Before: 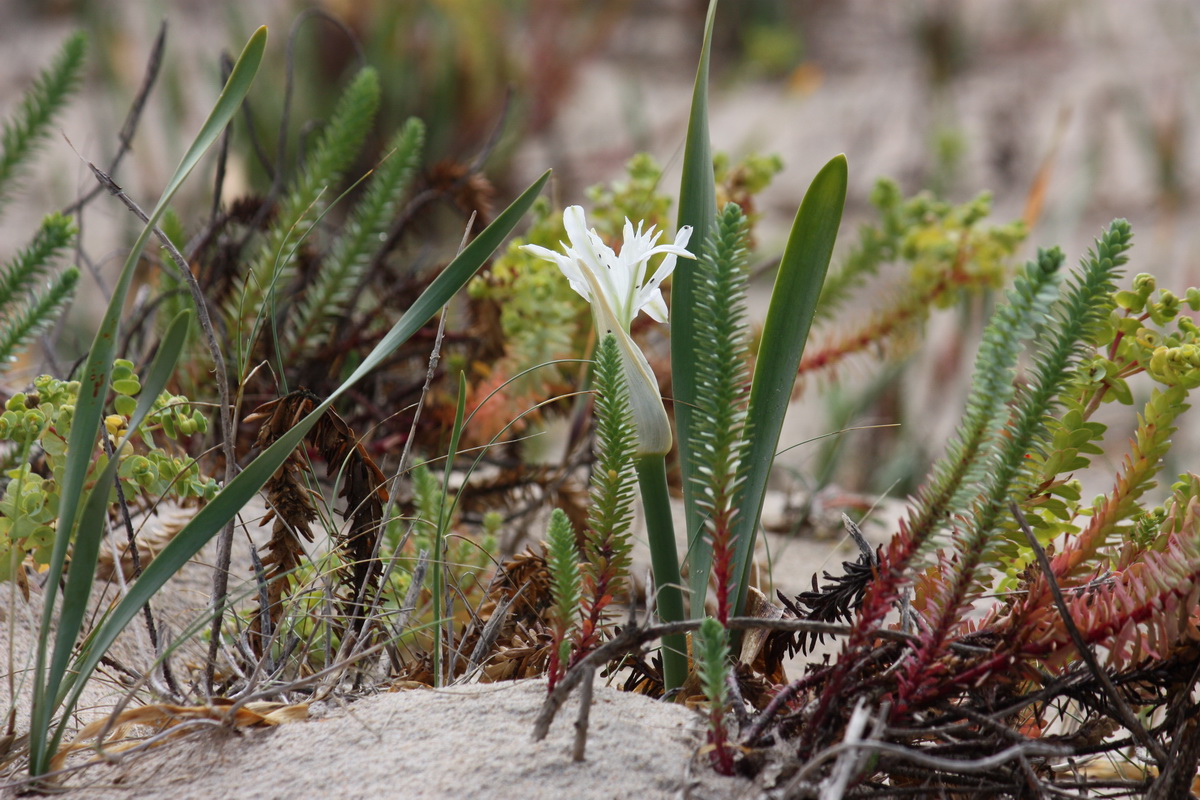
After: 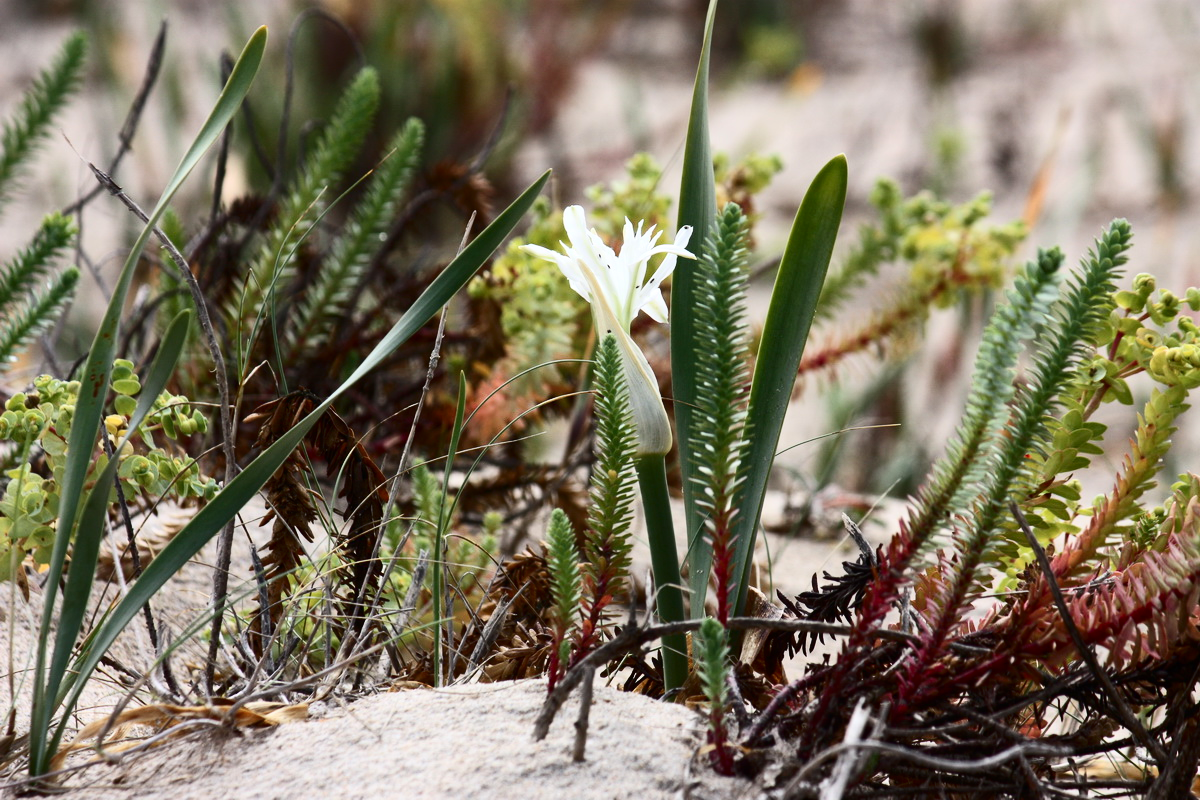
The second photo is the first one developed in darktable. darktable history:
exposure: exposure 0.201 EV, compensate highlight preservation false
contrast brightness saturation: contrast 0.294
